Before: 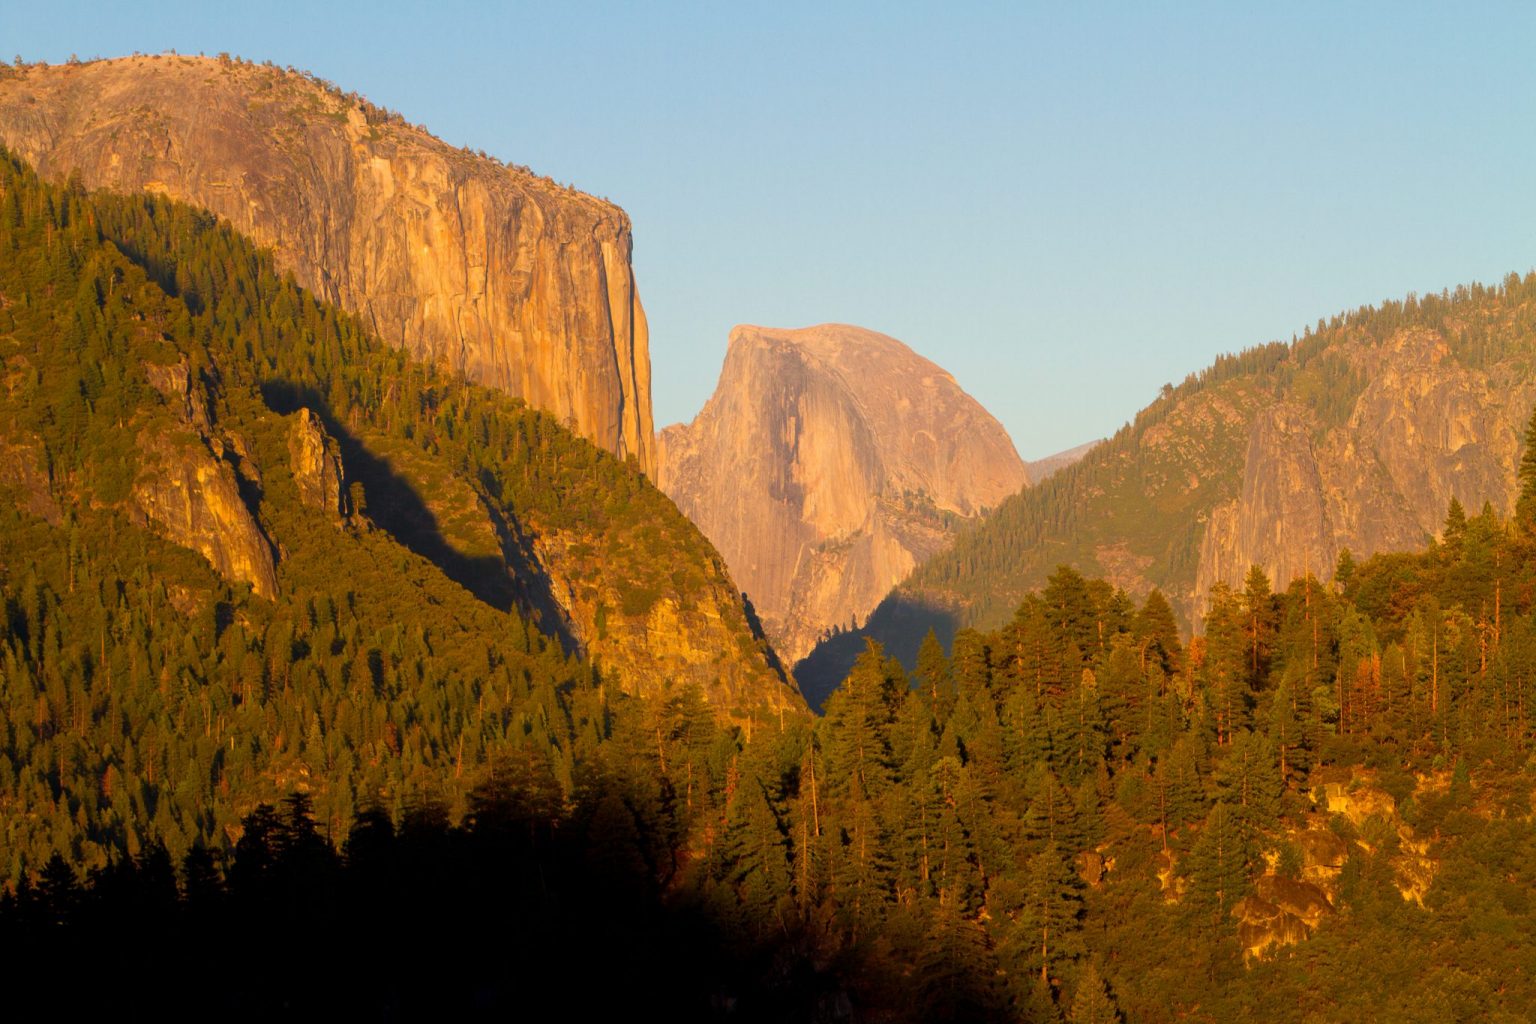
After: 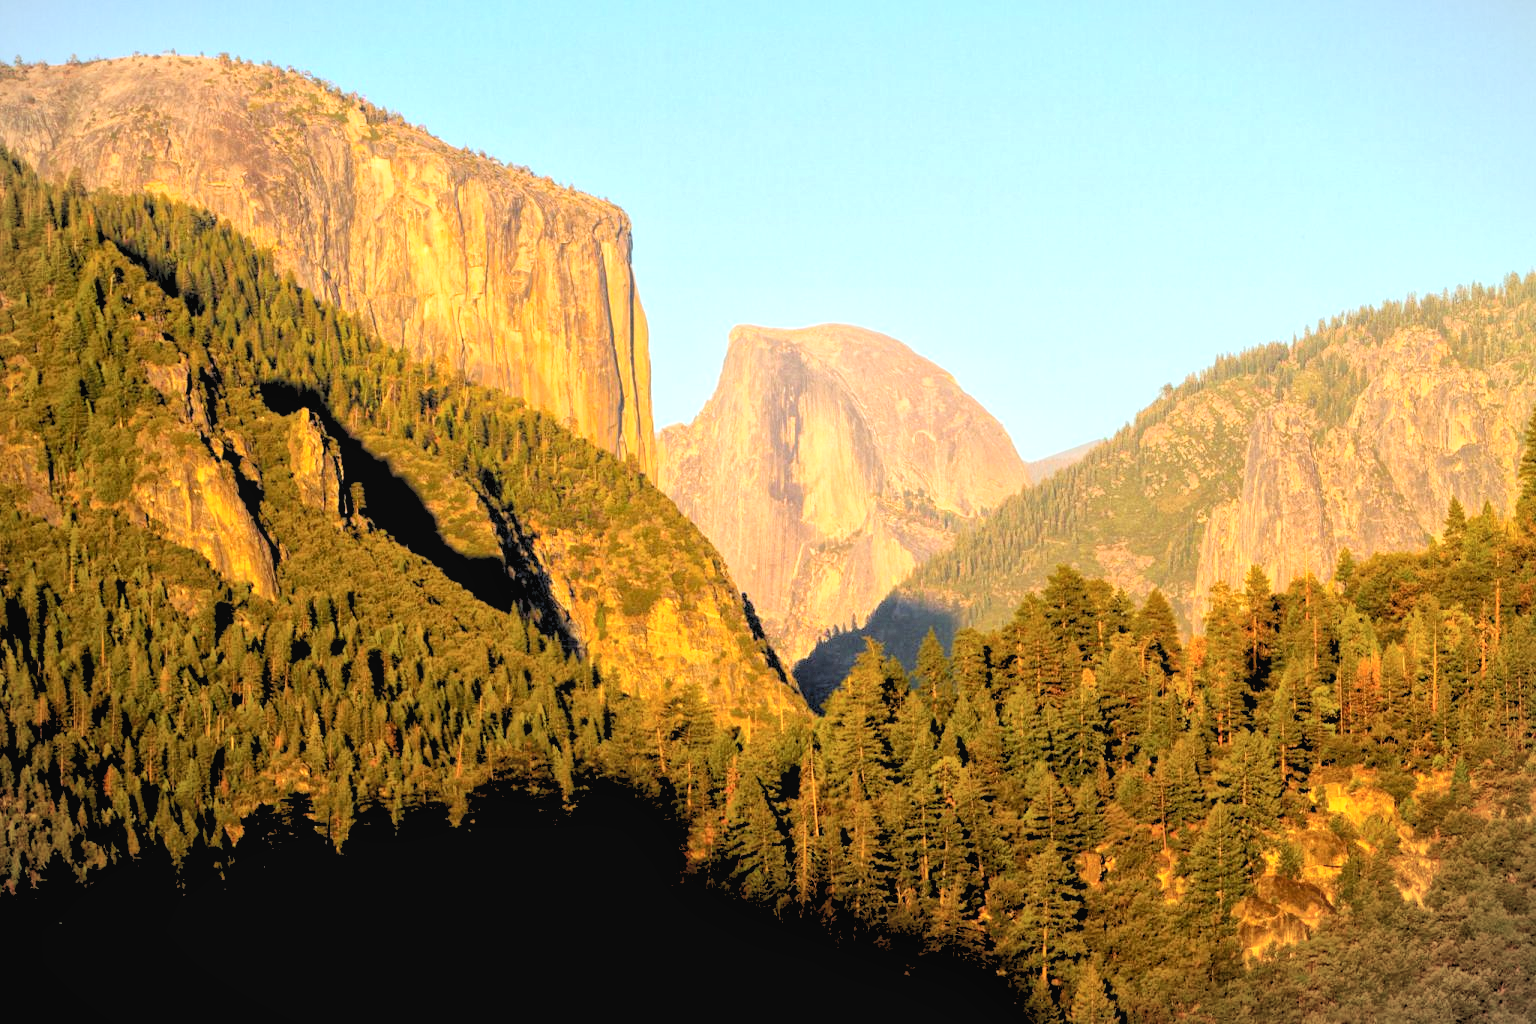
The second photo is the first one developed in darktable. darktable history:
vignetting: fall-off start 100%, brightness -0.282, width/height ratio 1.31
exposure: black level correction 0.001, exposure 0.5 EV, compensate exposure bias true, compensate highlight preservation false
local contrast: highlights 100%, shadows 100%, detail 120%, midtone range 0.2
white balance: red 0.925, blue 1.046
rgb levels: levels [[0.029, 0.461, 0.922], [0, 0.5, 1], [0, 0.5, 1]]
tone curve: curves: ch0 [(0, 0.028) (0.138, 0.156) (0.468, 0.516) (0.754, 0.823) (1, 1)], color space Lab, linked channels, preserve colors none
global tonemap: drago (1, 100), detail 1
